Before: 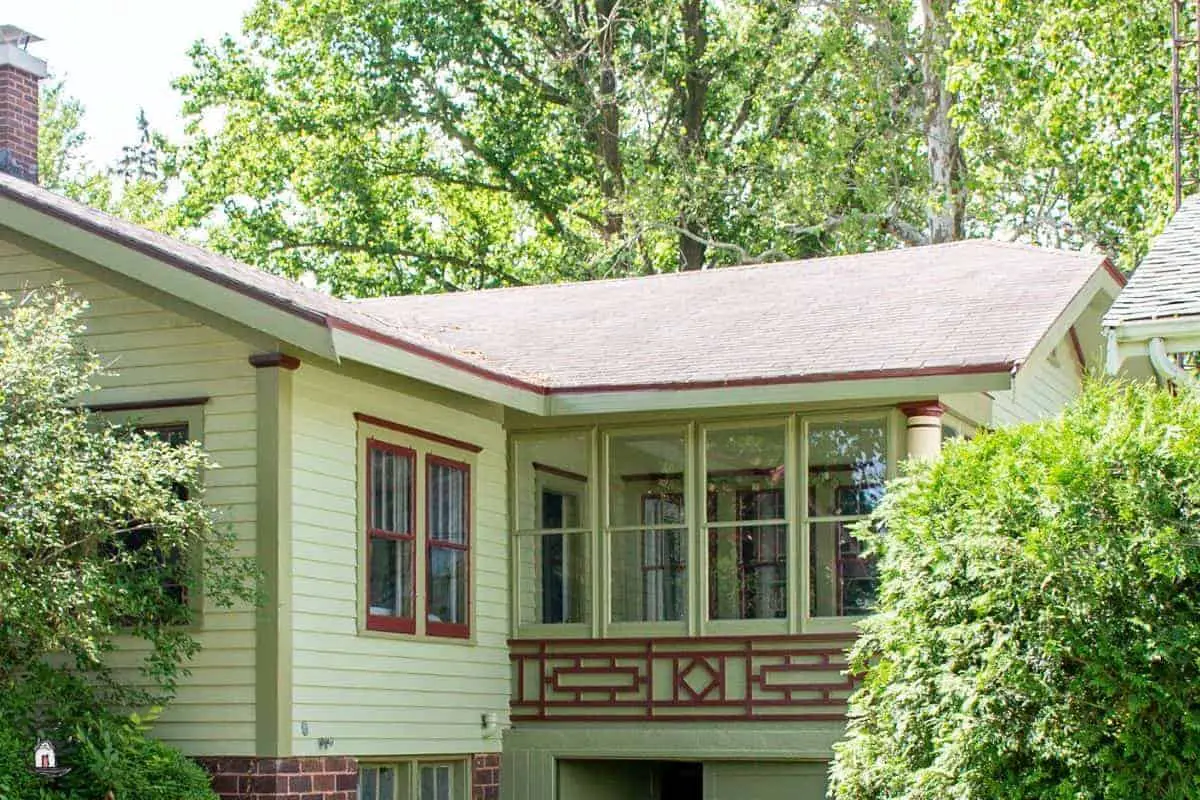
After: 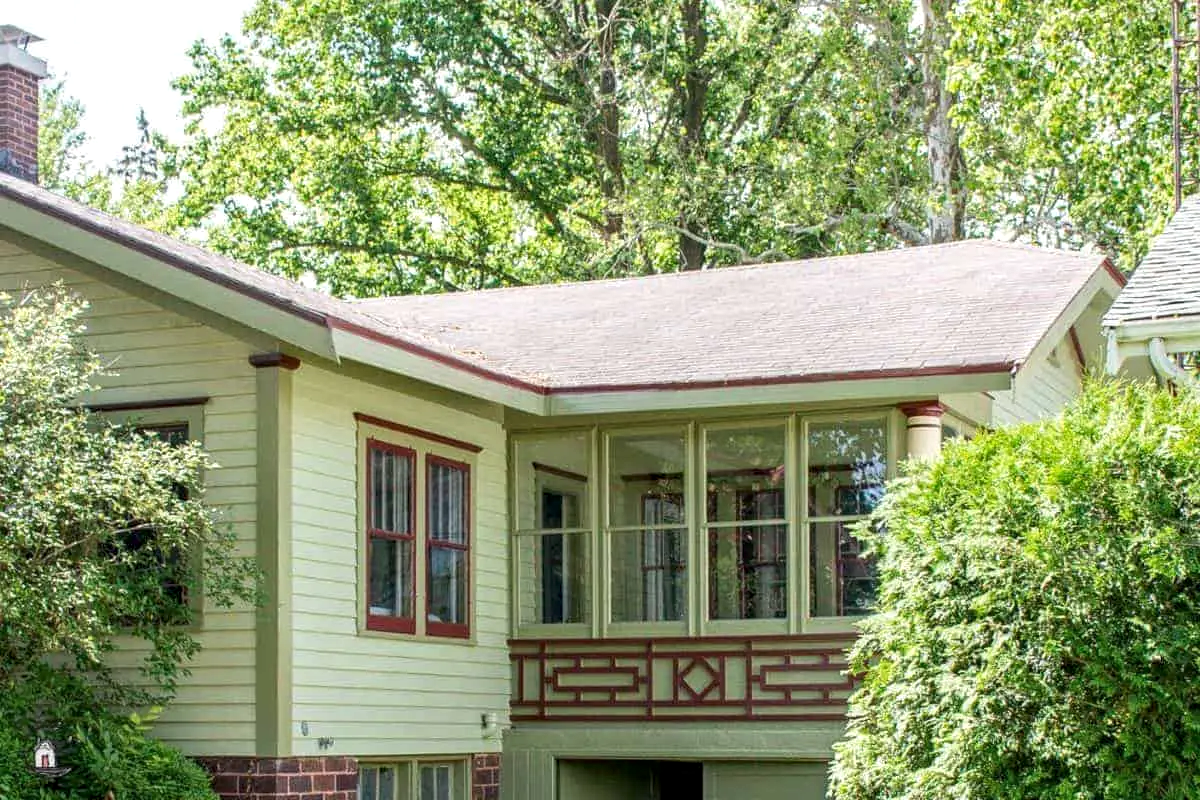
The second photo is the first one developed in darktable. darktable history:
local contrast: on, module defaults
white balance: red 1, blue 1
